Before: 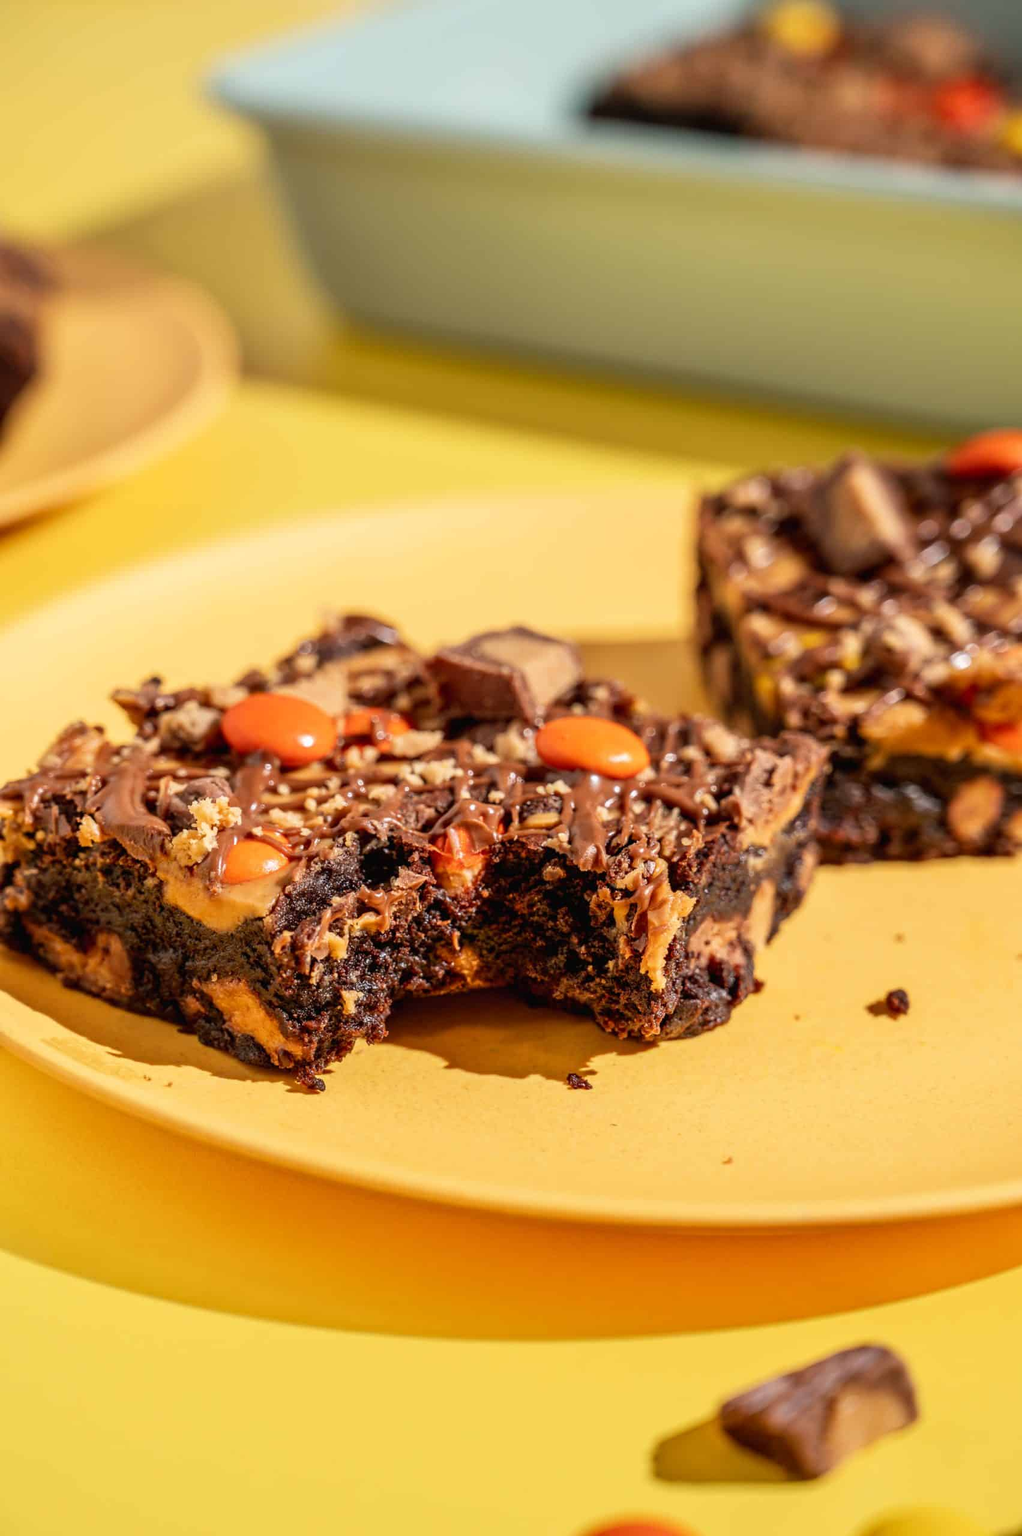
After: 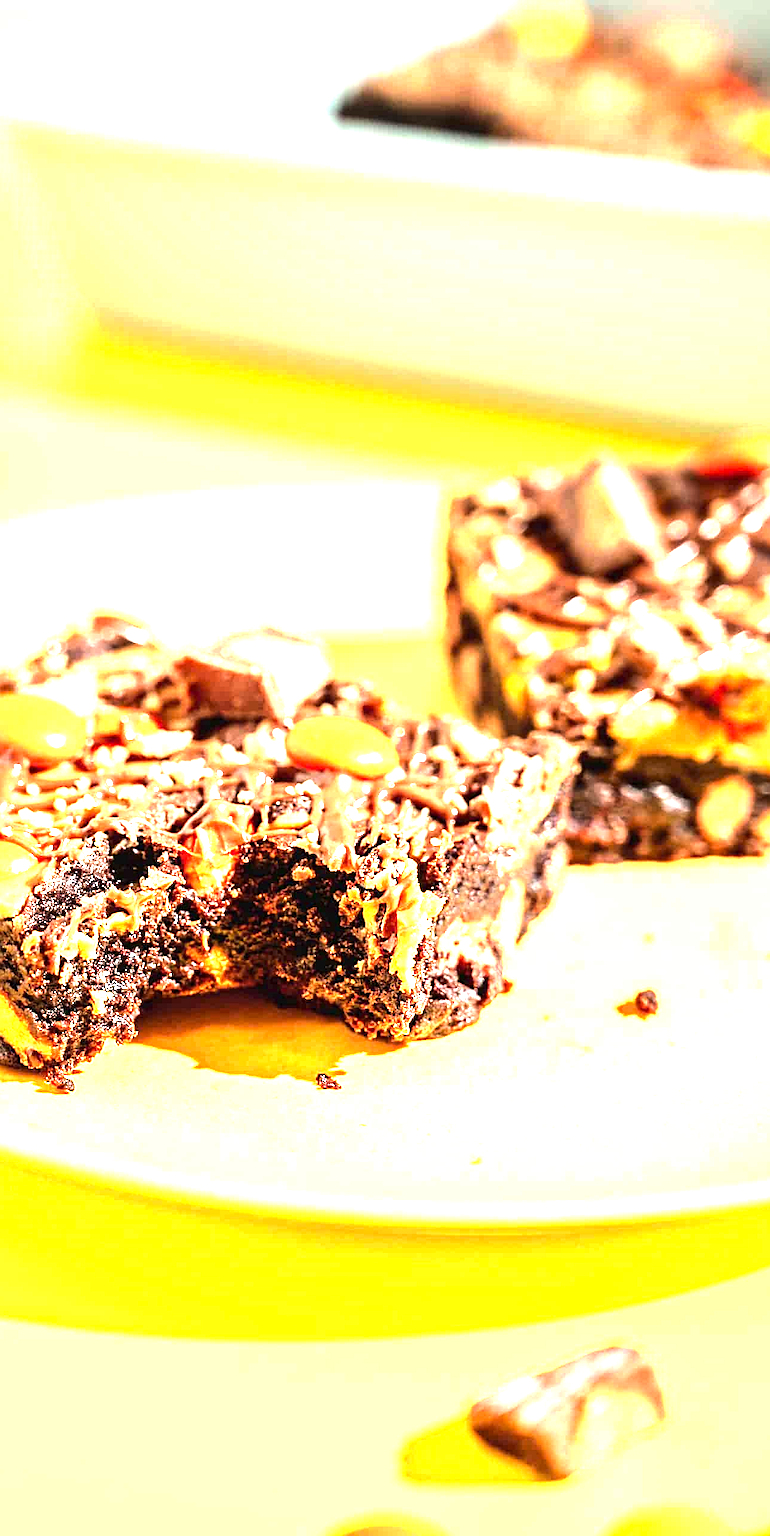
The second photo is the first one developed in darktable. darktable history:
exposure: exposure 2 EV, compensate highlight preservation false
tone equalizer: -8 EV -0.75 EV, -7 EV -0.7 EV, -6 EV -0.6 EV, -5 EV -0.4 EV, -3 EV 0.4 EV, -2 EV 0.6 EV, -1 EV 0.7 EV, +0 EV 0.75 EV, edges refinement/feathering 500, mask exposure compensation -1.57 EV, preserve details no
crop and rotate: left 24.6%
sharpen: on, module defaults
